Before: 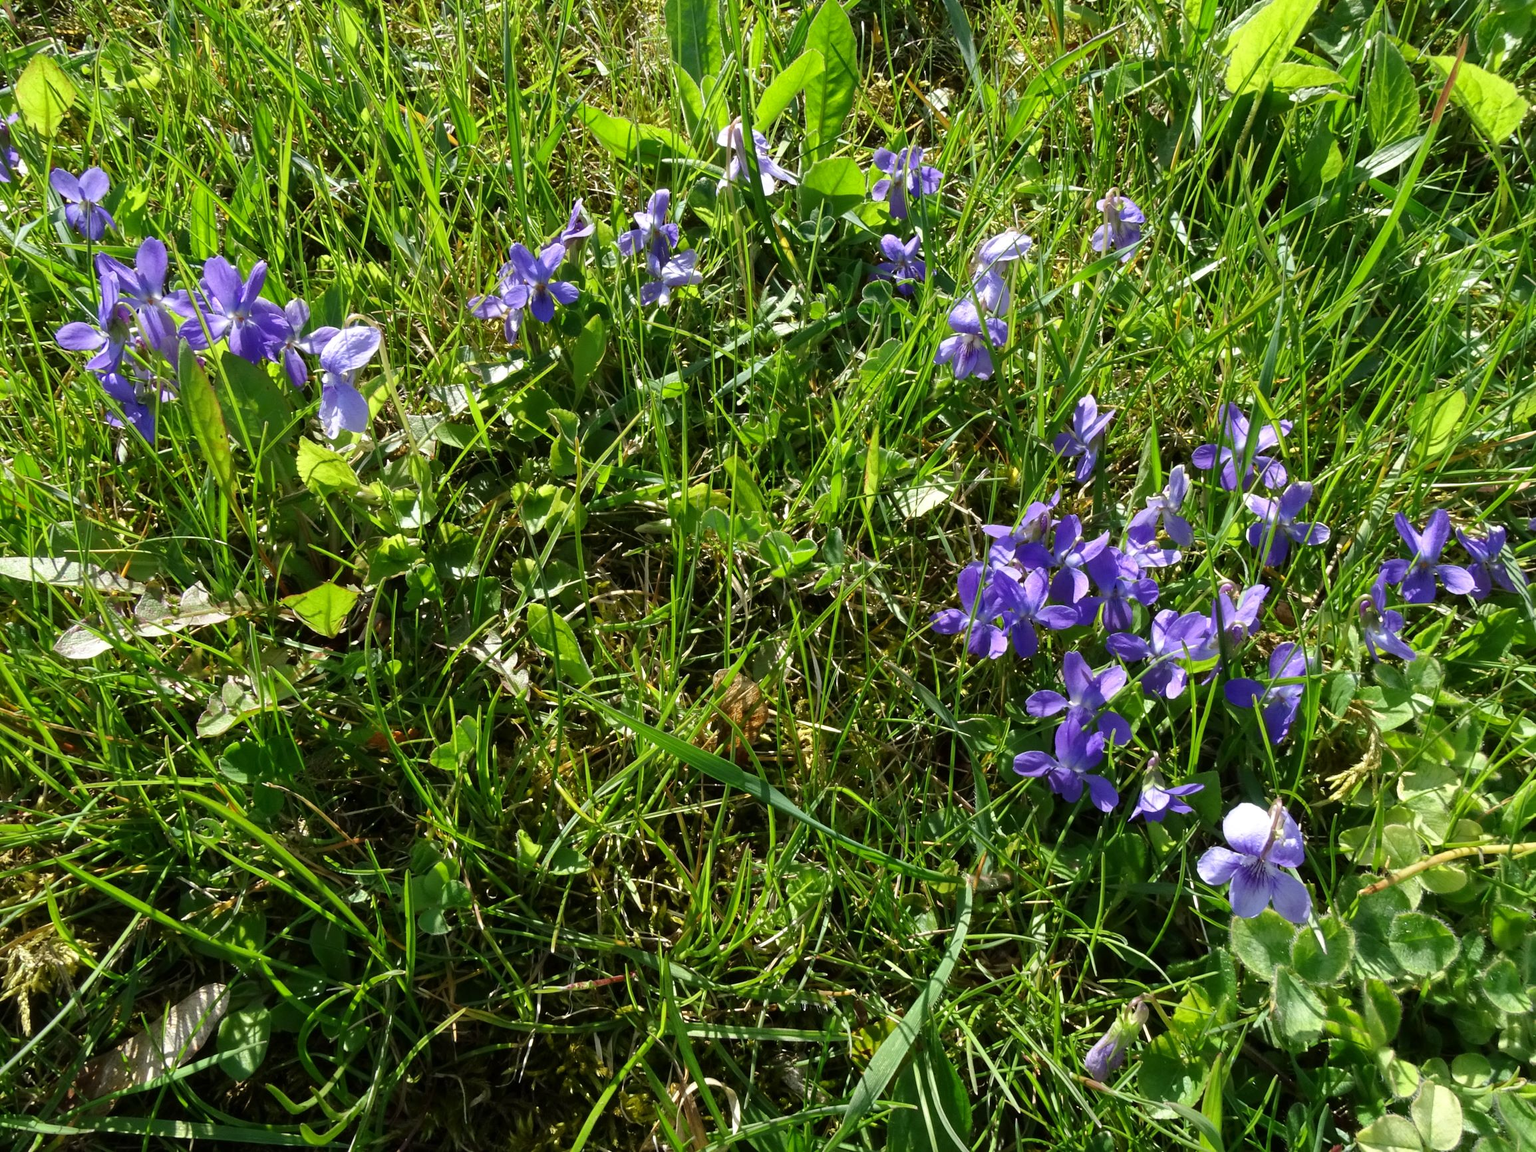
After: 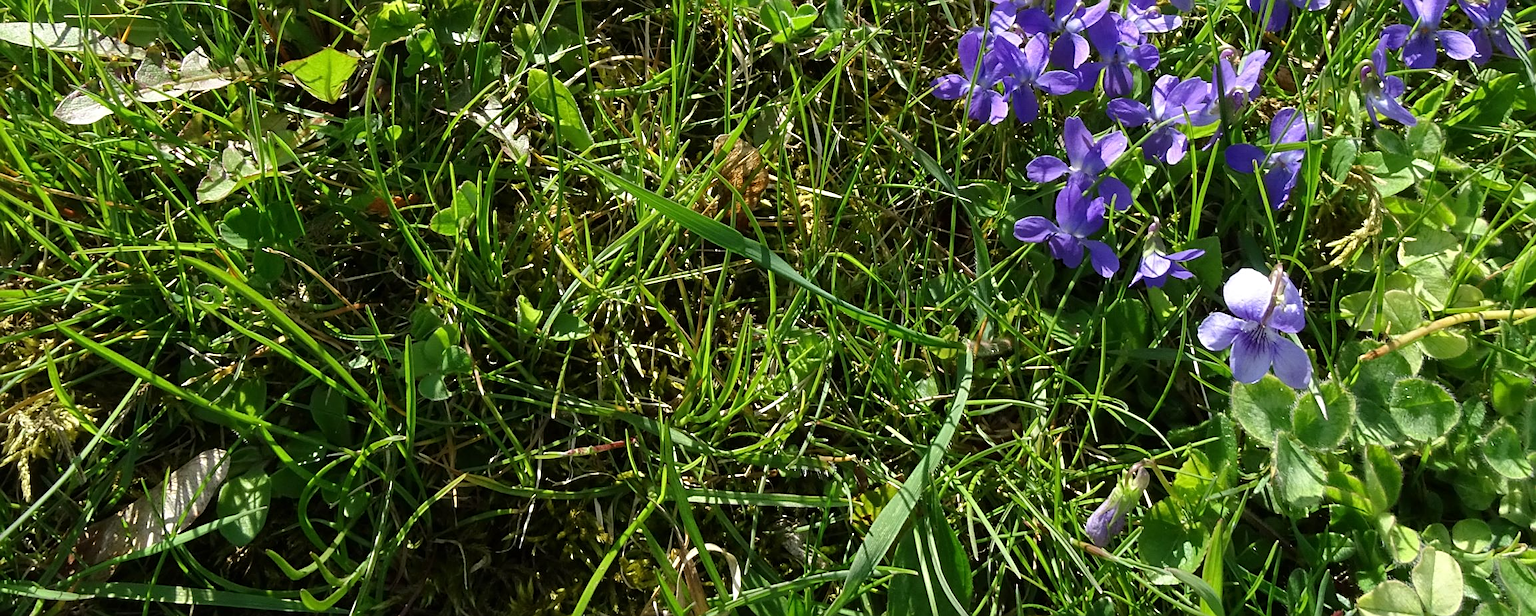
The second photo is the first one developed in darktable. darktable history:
sharpen: on, module defaults
crop and rotate: top 46.444%, right 0.027%
